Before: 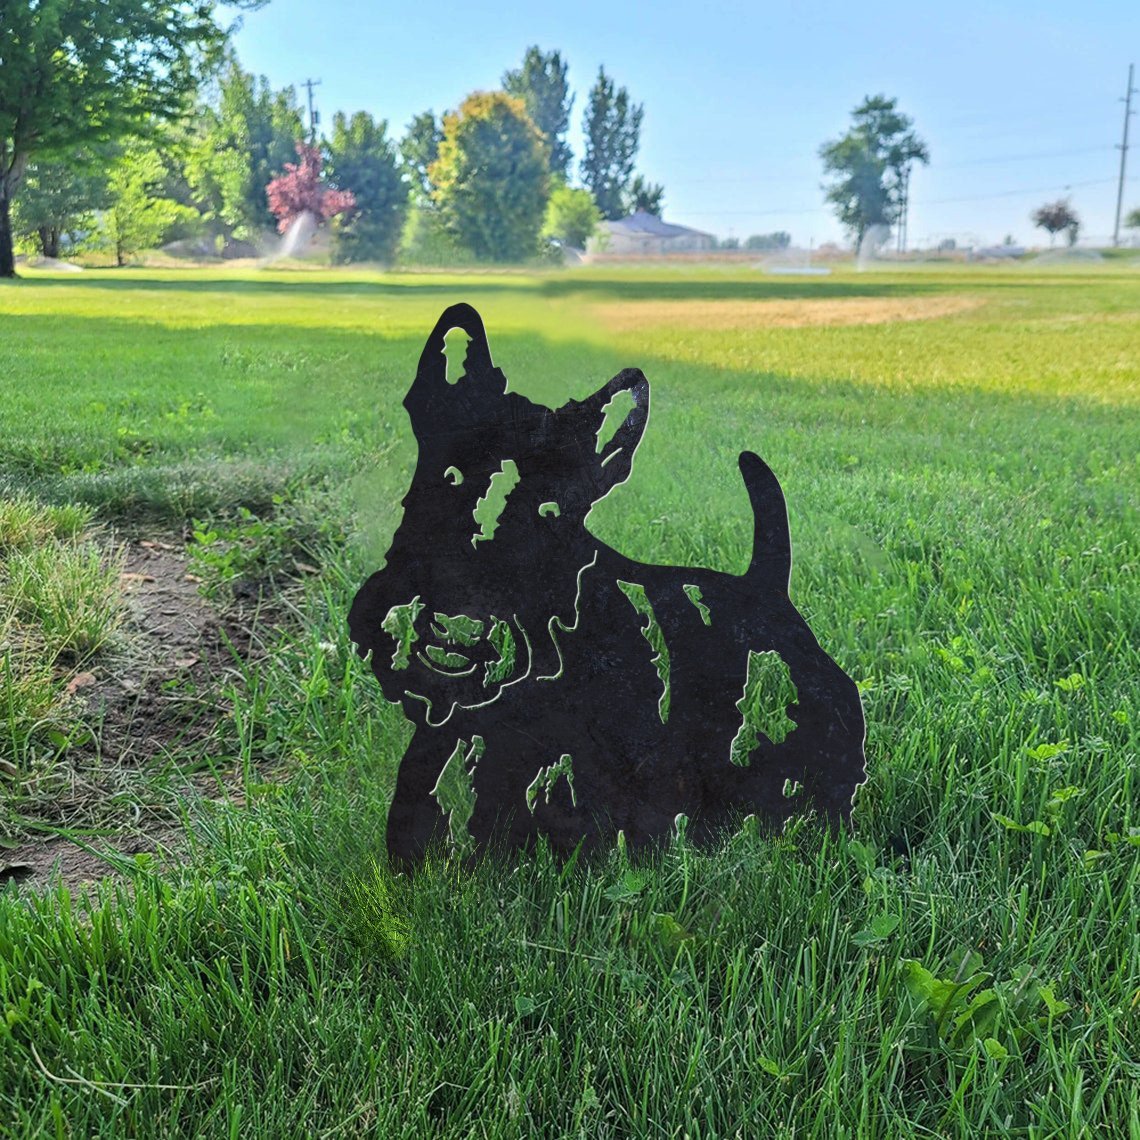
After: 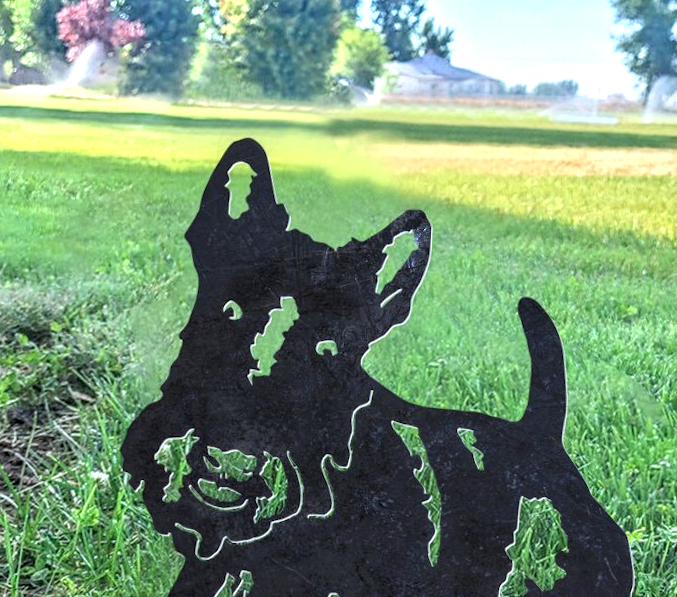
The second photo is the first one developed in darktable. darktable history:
color correction: highlights a* -0.772, highlights b* -8.92
crop: left 20.932%, top 15.471%, right 21.848%, bottom 34.081%
rotate and perspective: rotation 2.27°, automatic cropping off
local contrast: detail 140%
exposure: exposure 0.574 EV, compensate highlight preservation false
